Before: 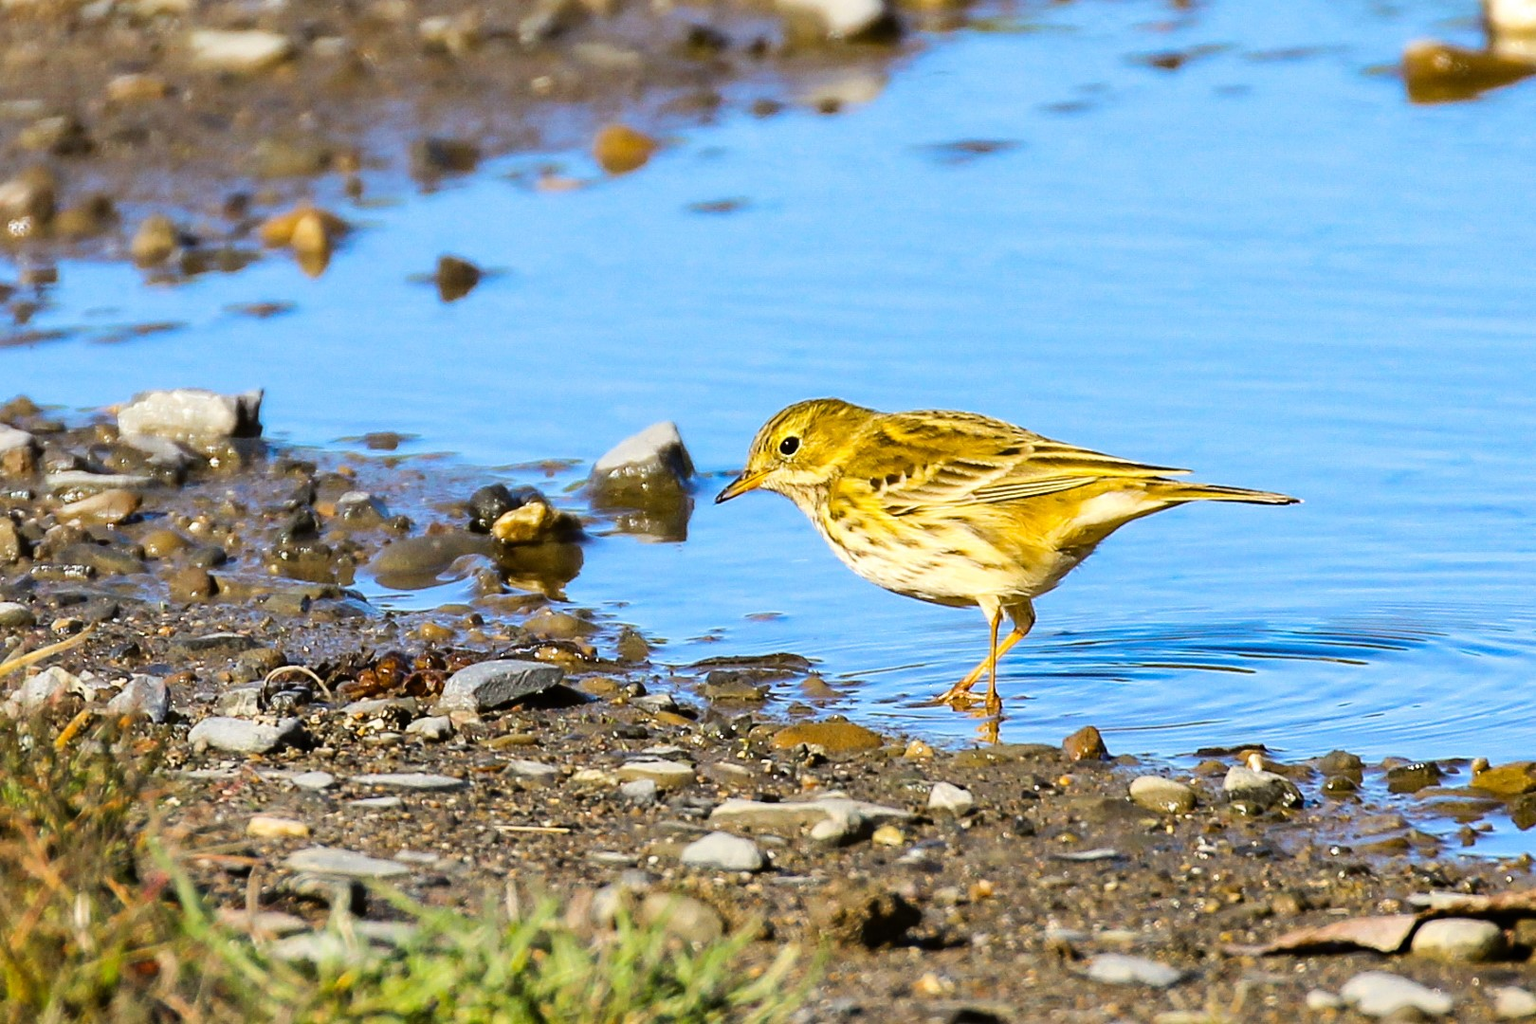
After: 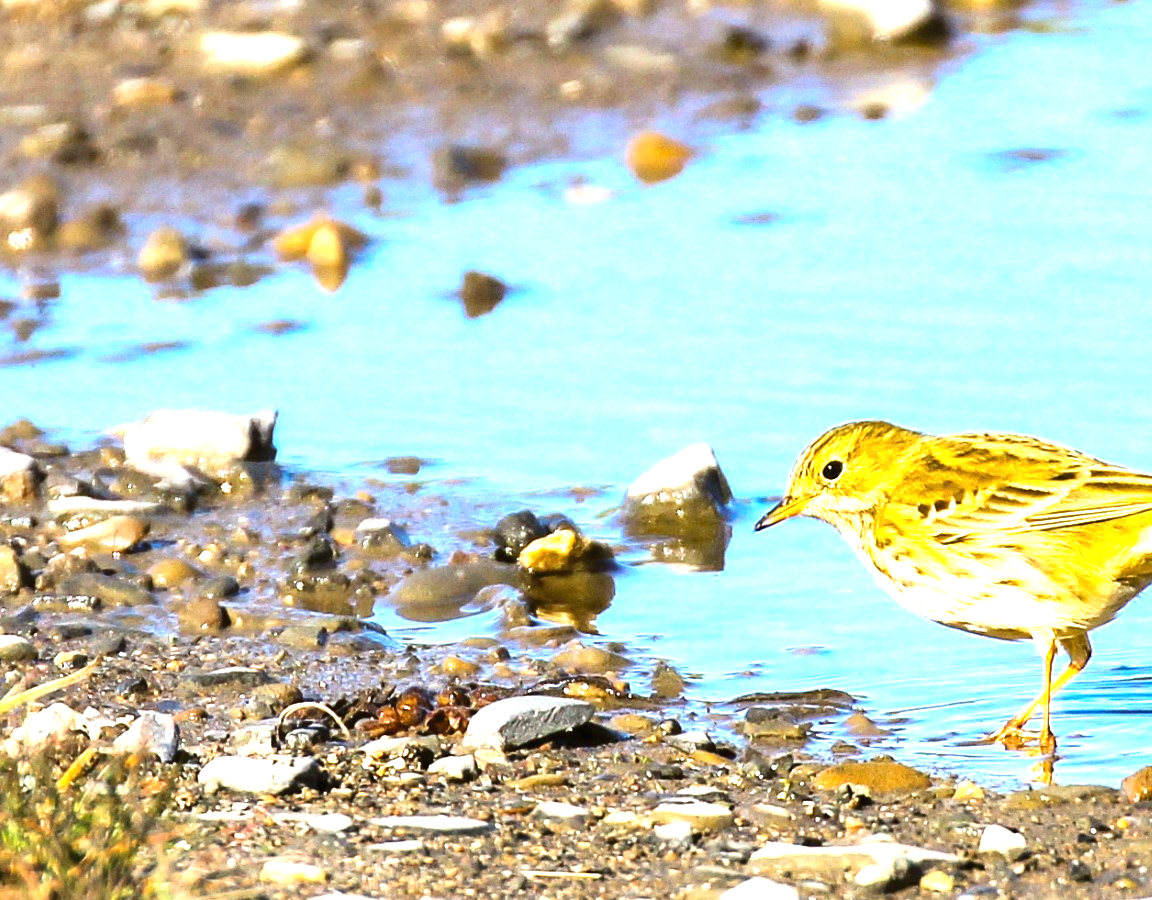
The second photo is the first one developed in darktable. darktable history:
exposure: black level correction 0, exposure 1.198 EV, compensate exposure bias true, compensate highlight preservation false
crop: right 28.885%, bottom 16.626%
